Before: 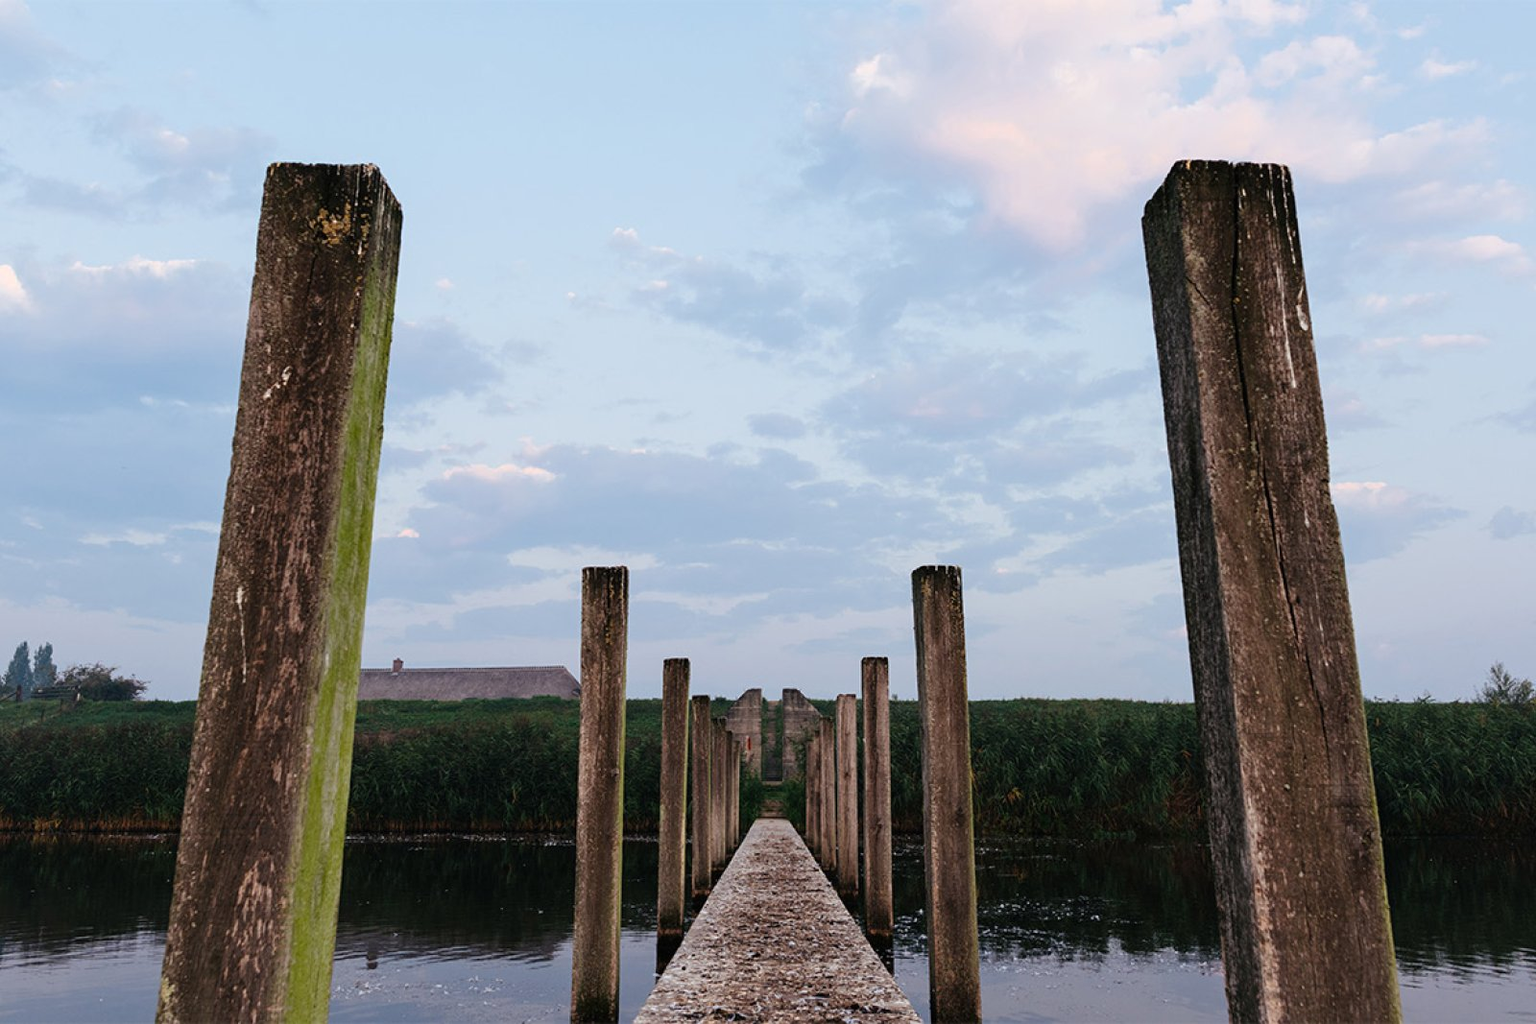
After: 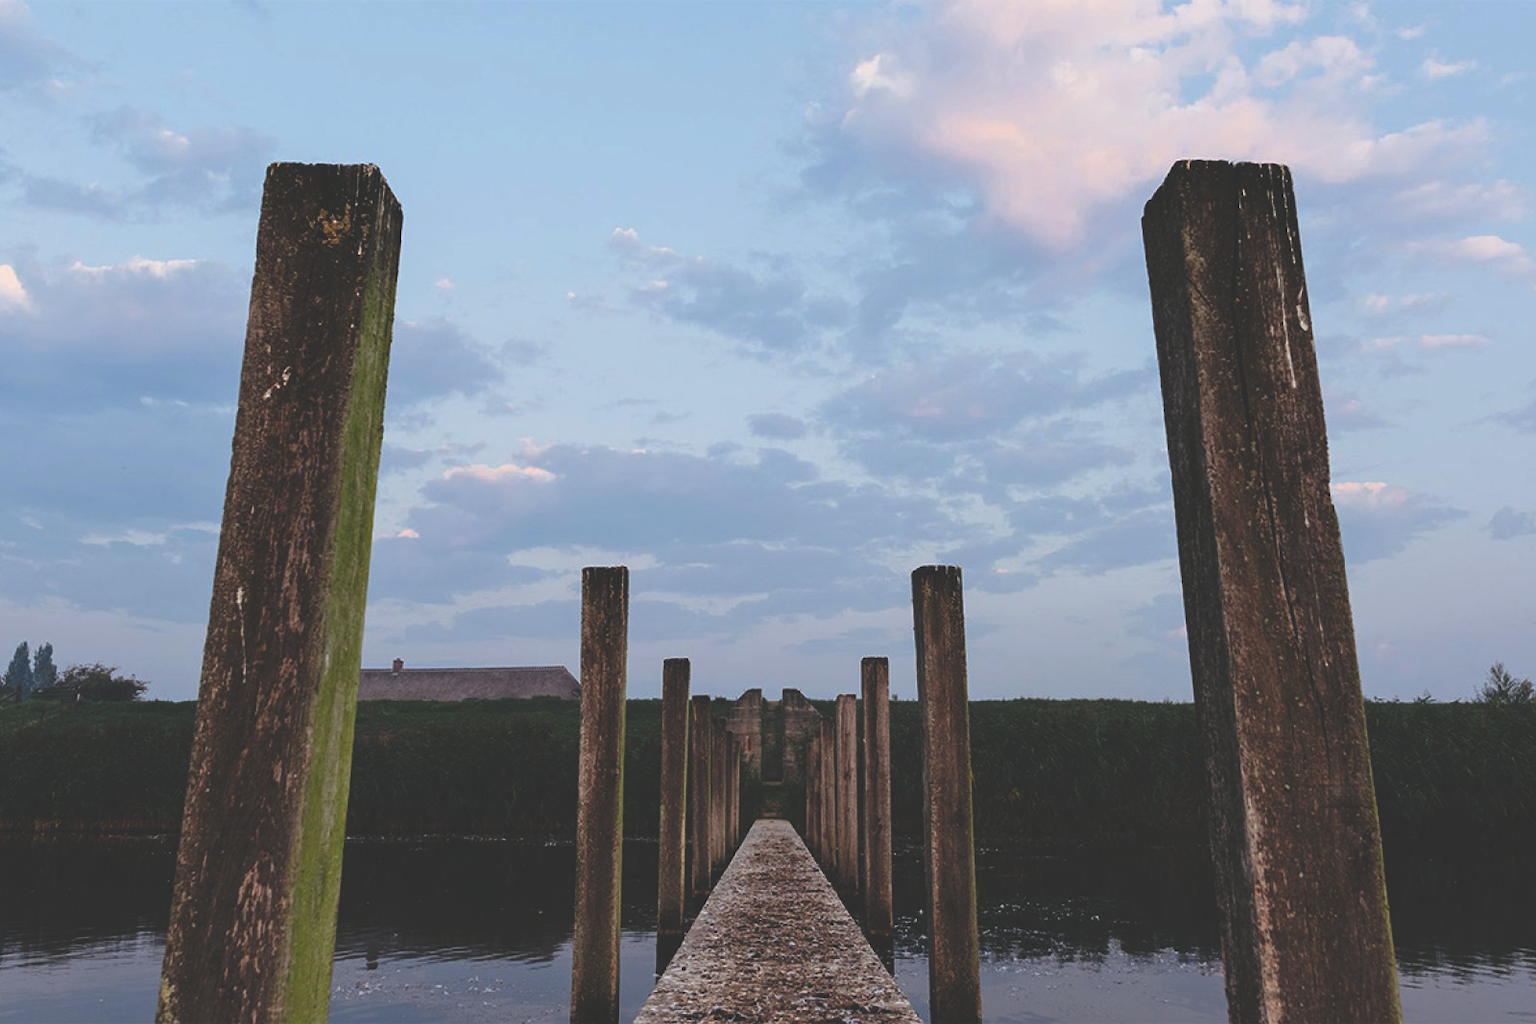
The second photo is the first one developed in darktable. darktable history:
rgb curve: curves: ch0 [(0, 0.186) (0.314, 0.284) (0.775, 0.708) (1, 1)], compensate middle gray true, preserve colors none
exposure: exposure -0.064 EV, compensate highlight preservation false
